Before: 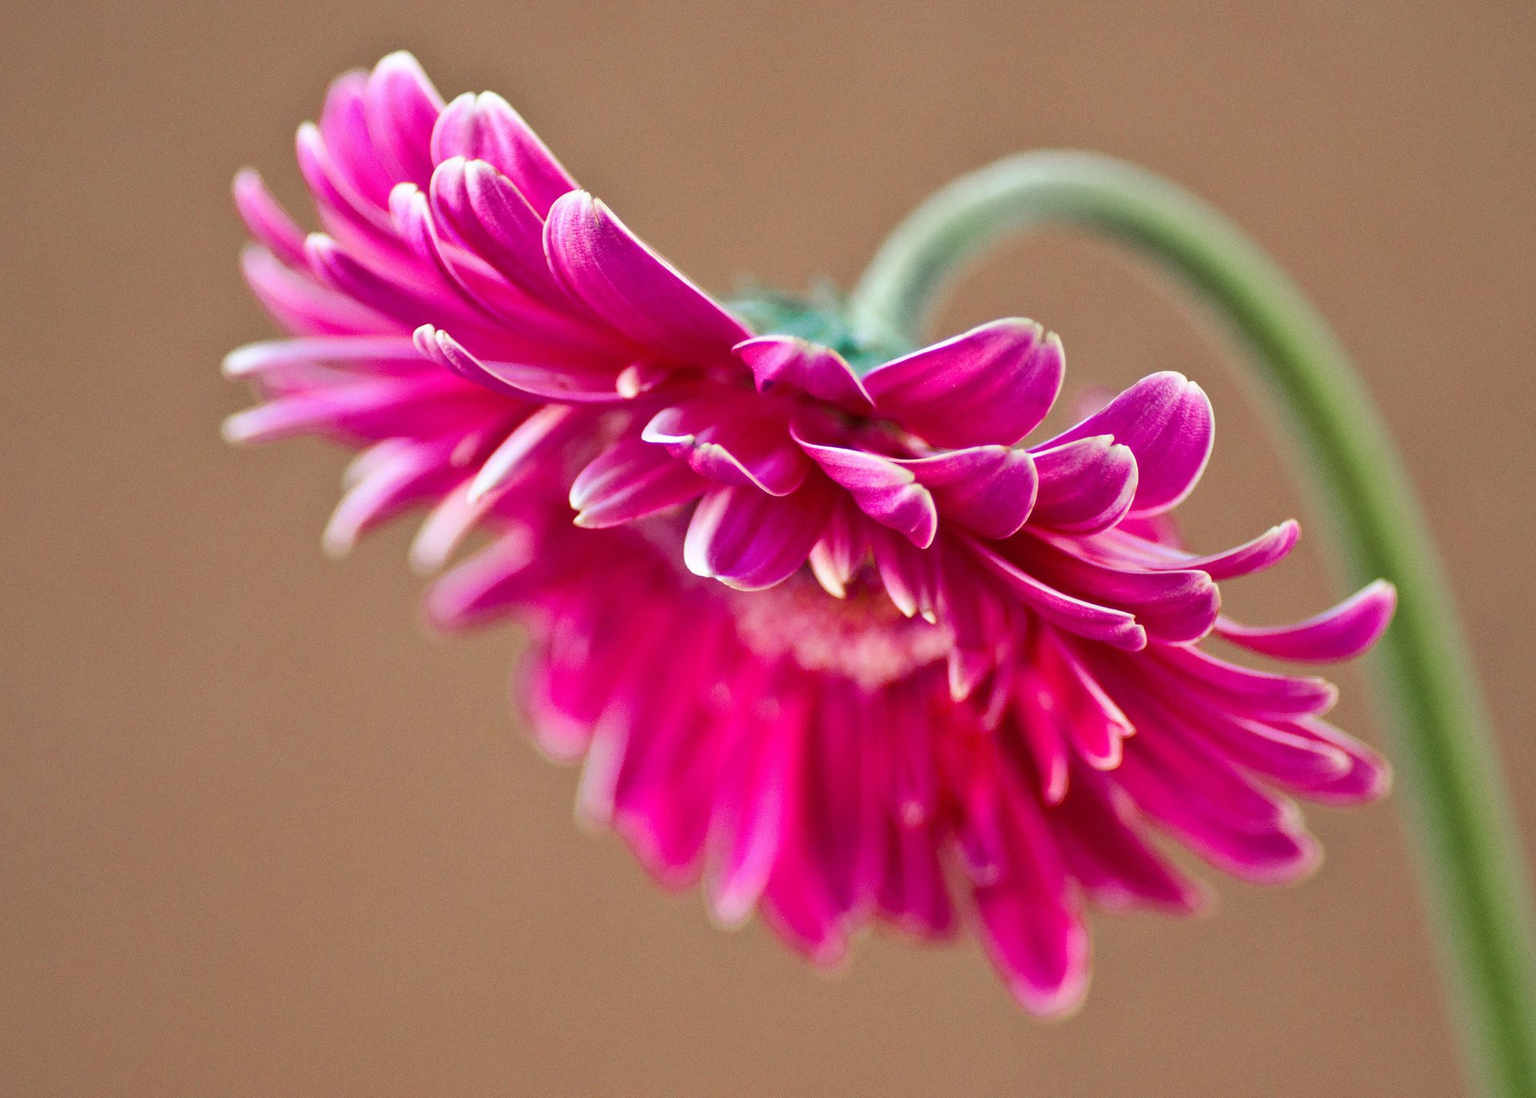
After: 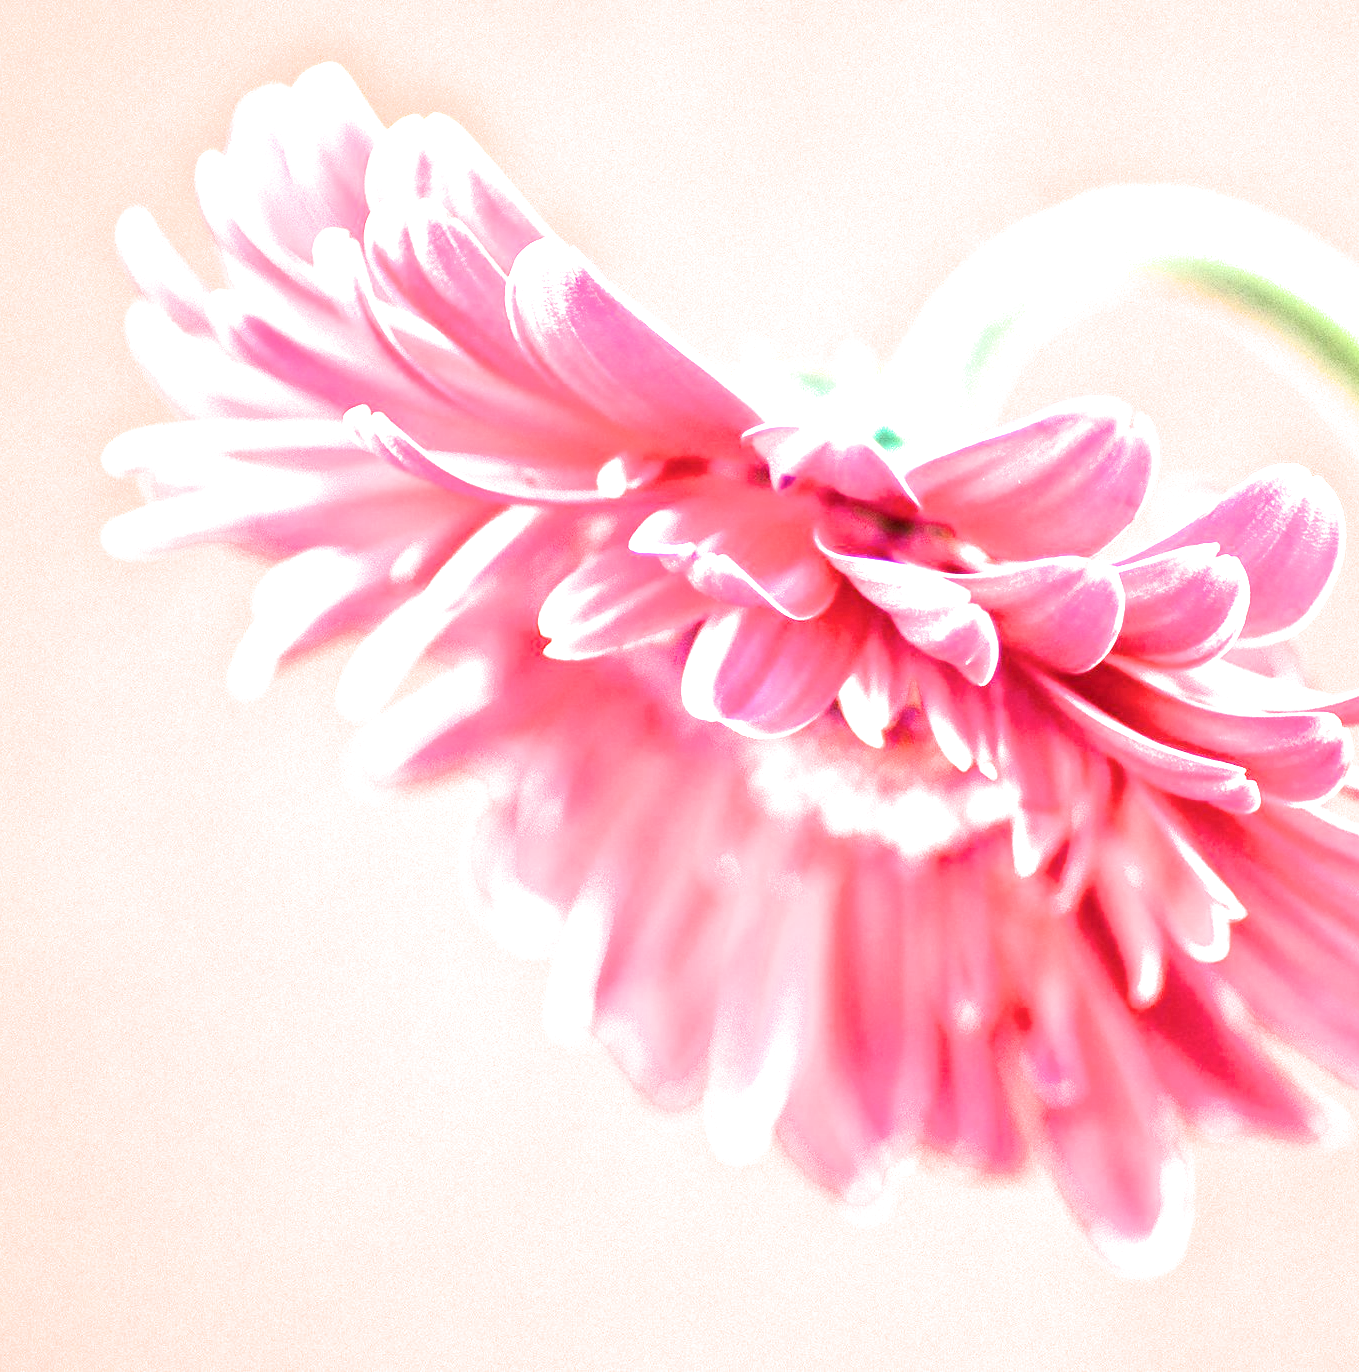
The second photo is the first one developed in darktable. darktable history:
filmic rgb: black relative exposure -3.64 EV, white relative exposure 2.44 EV, hardness 3.29
exposure: black level correction 0, exposure 2 EV, compensate highlight preservation false
crop and rotate: left 9.061%, right 20.142%
